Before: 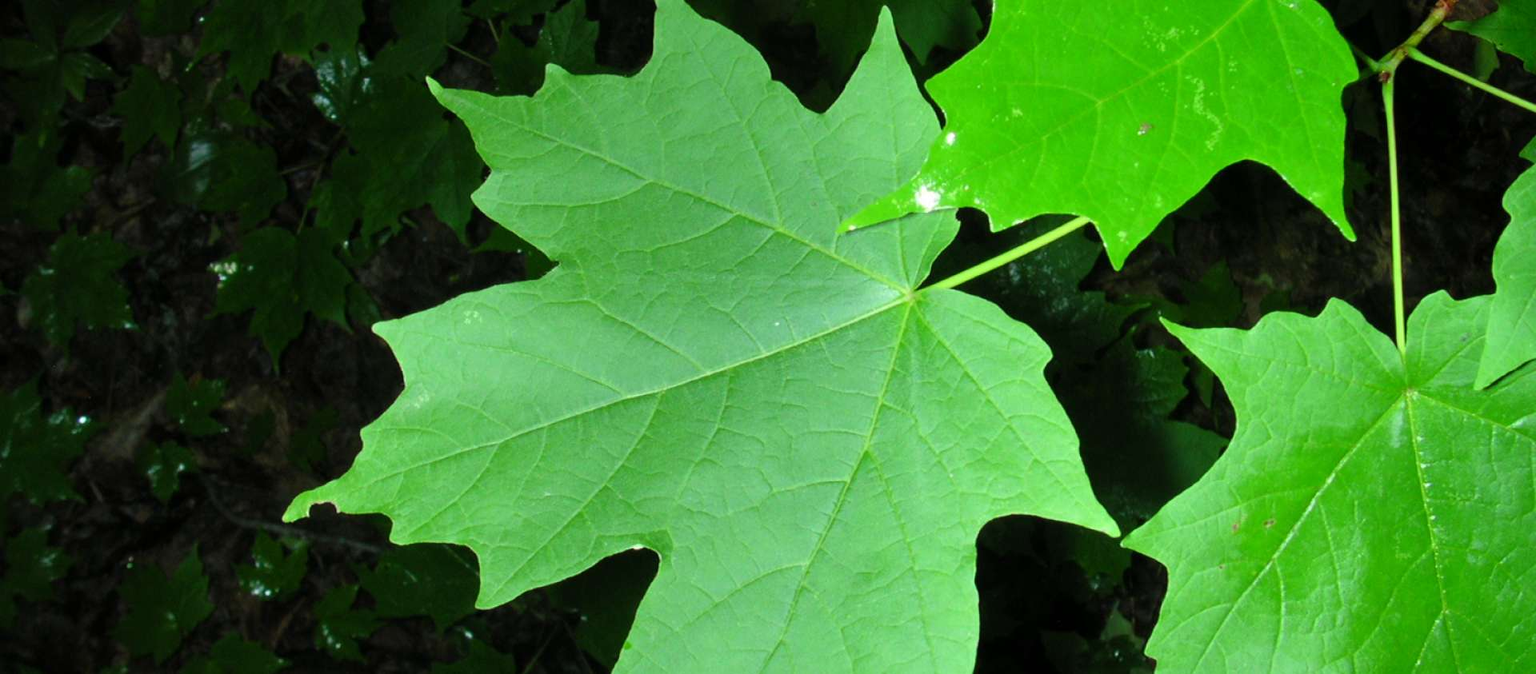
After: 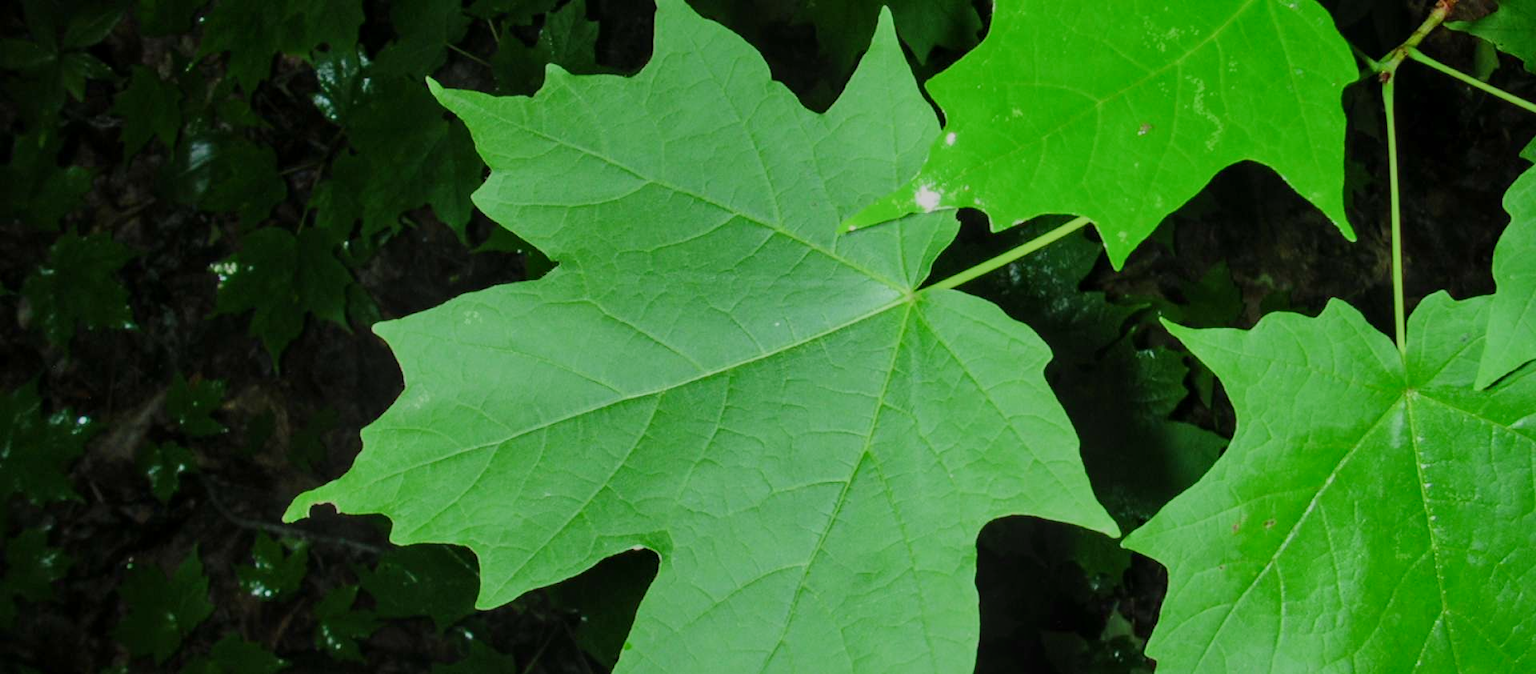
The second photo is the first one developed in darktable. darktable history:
filmic rgb: black relative exposure -16 EV, white relative exposure 6.87 EV, hardness 4.69, contrast in shadows safe
shadows and highlights: shadows -20.3, white point adjustment -2.1, highlights -35.17
local contrast: on, module defaults
